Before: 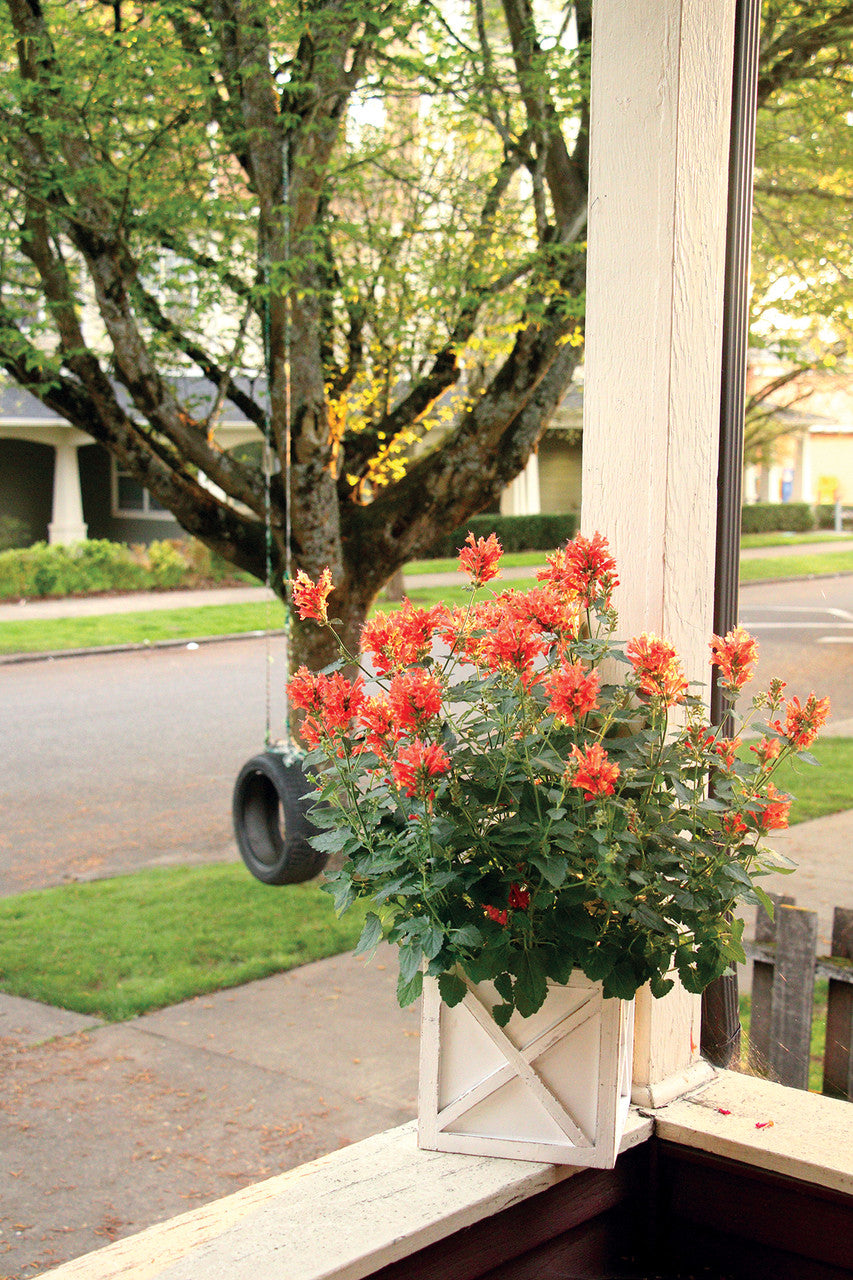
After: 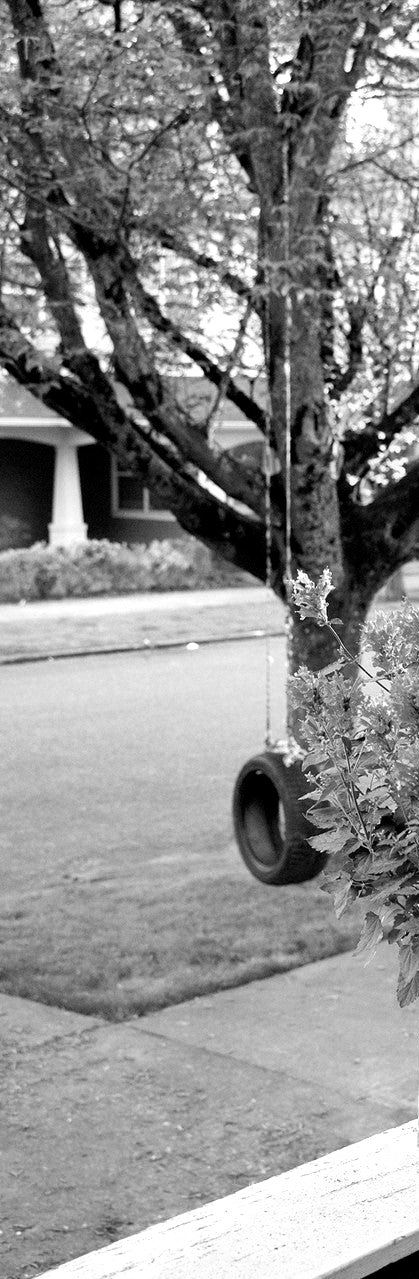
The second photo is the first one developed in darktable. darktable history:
crop and rotate: left 0%, top 0%, right 50.845%
color balance rgb: shadows lift › luminance -41.13%, shadows lift › chroma 14.13%, shadows lift › hue 260°, power › luminance -3.76%, power › chroma 0.56%, power › hue 40.37°, highlights gain › luminance 16.81%, highlights gain › chroma 2.94%, highlights gain › hue 260°, global offset › luminance -0.29%, global offset › chroma 0.31%, global offset › hue 260°, perceptual saturation grading › global saturation 20%, perceptual saturation grading › highlights -13.92%, perceptual saturation grading › shadows 50%
monochrome: a 32, b 64, size 2.3
shadows and highlights: shadows 12, white point adjustment 1.2, soften with gaussian
